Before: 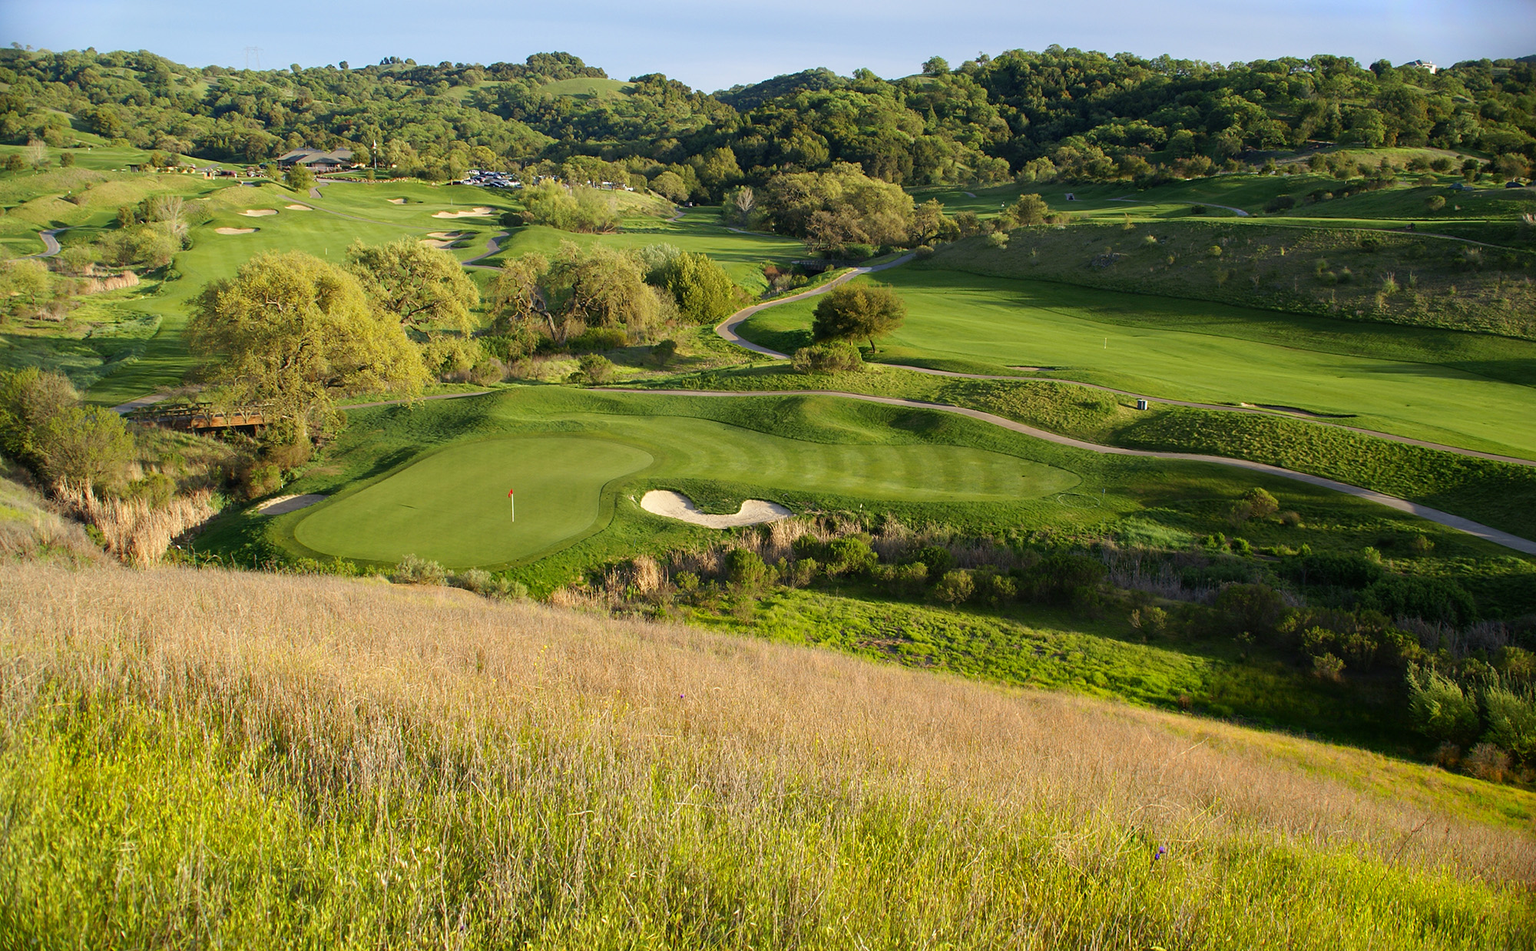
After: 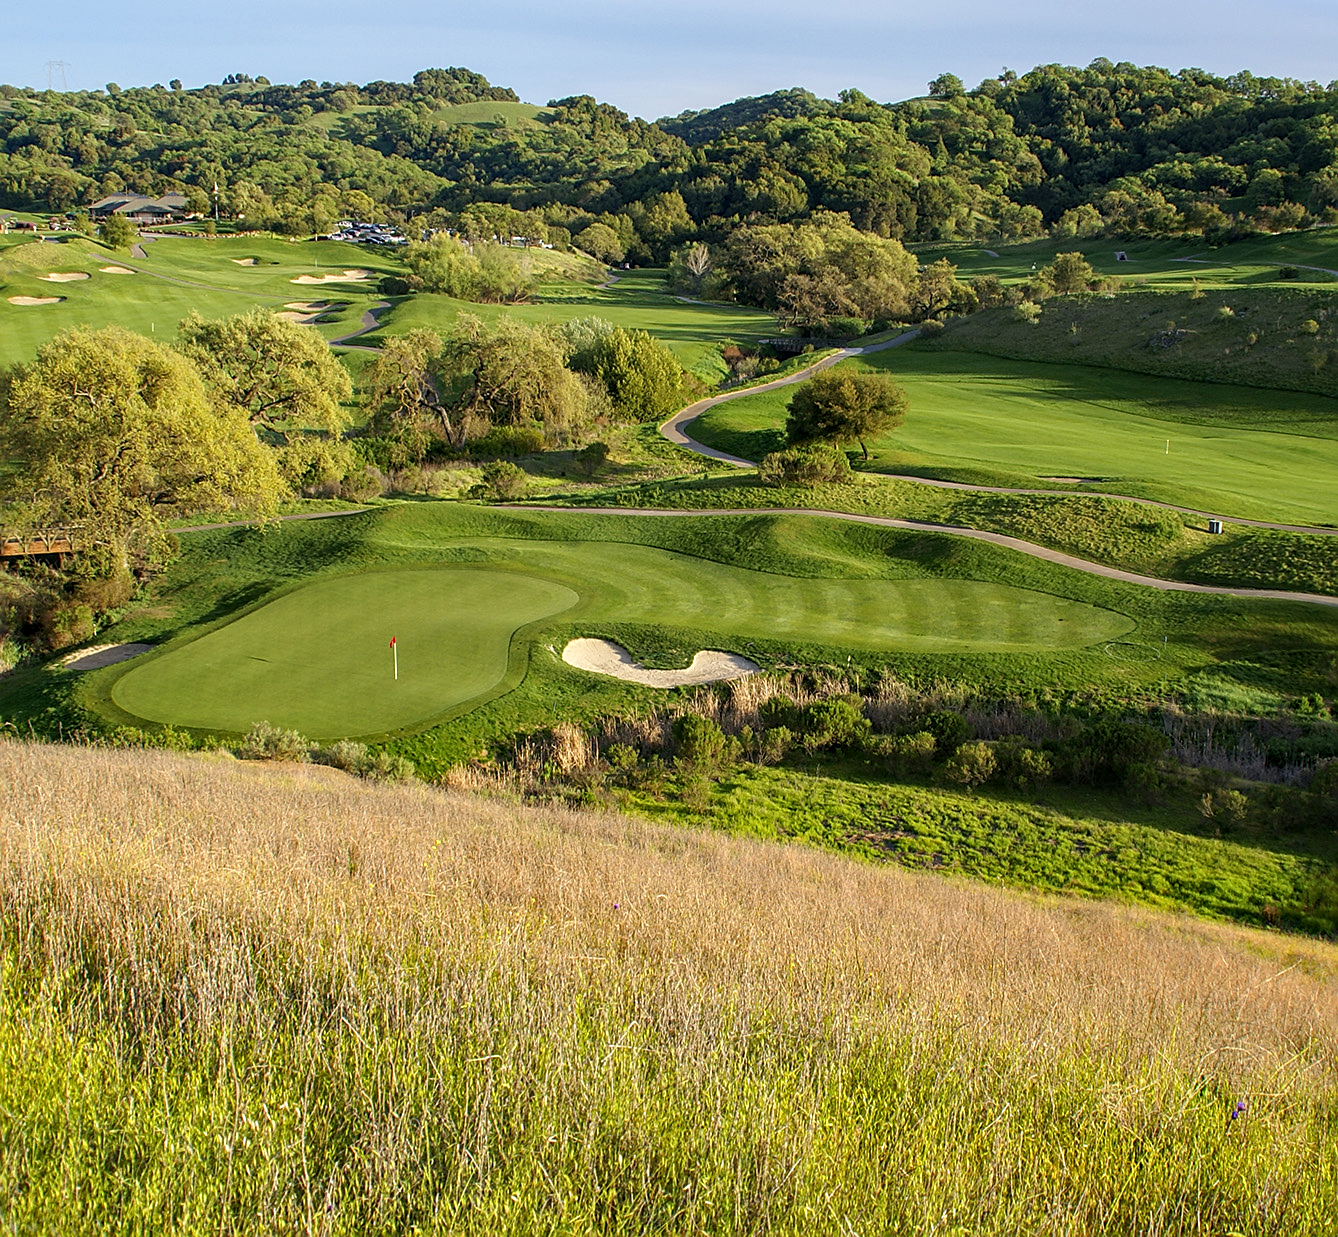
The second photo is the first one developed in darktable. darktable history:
crop and rotate: left 13.636%, right 19.44%
local contrast: on, module defaults
sharpen: on, module defaults
